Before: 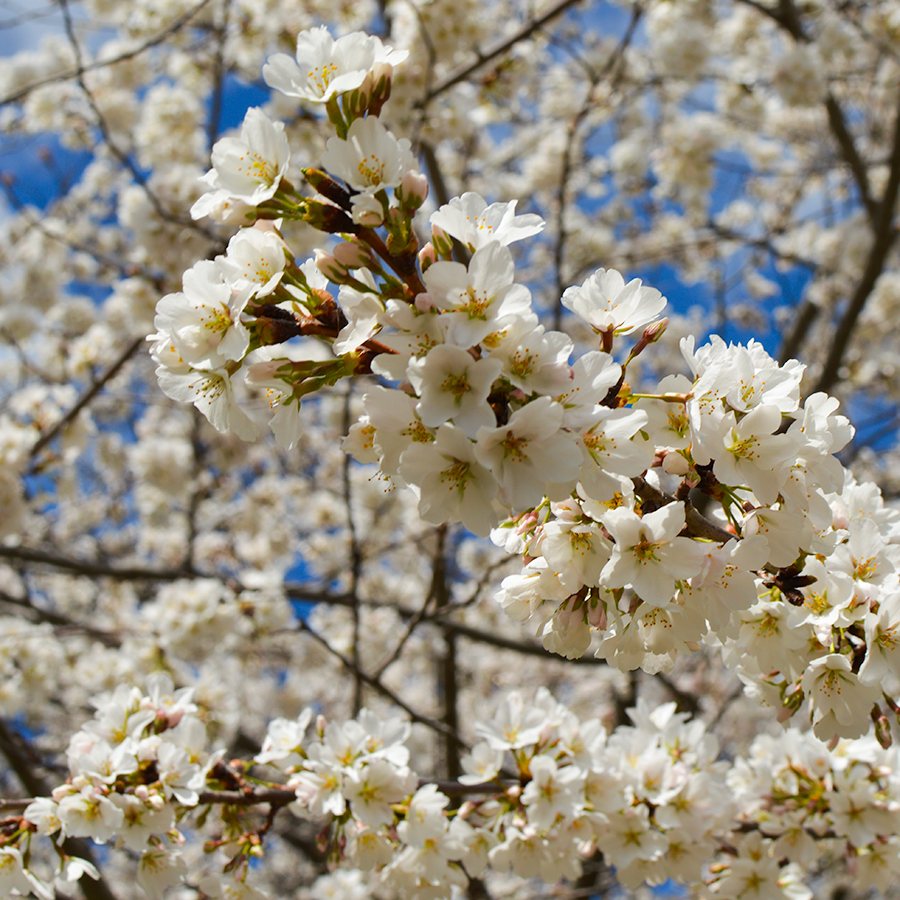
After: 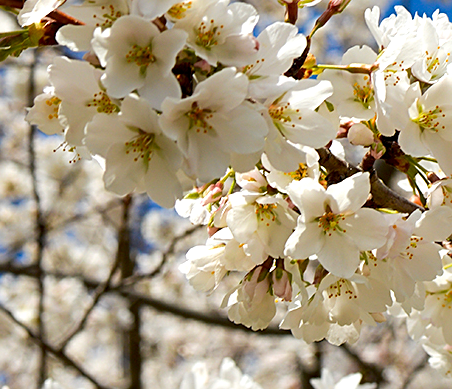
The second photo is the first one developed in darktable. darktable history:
sharpen: on, module defaults
exposure: black level correction 0.005, exposure 0.417 EV, compensate highlight preservation false
crop: left 35.03%, top 36.625%, right 14.663%, bottom 20.057%
